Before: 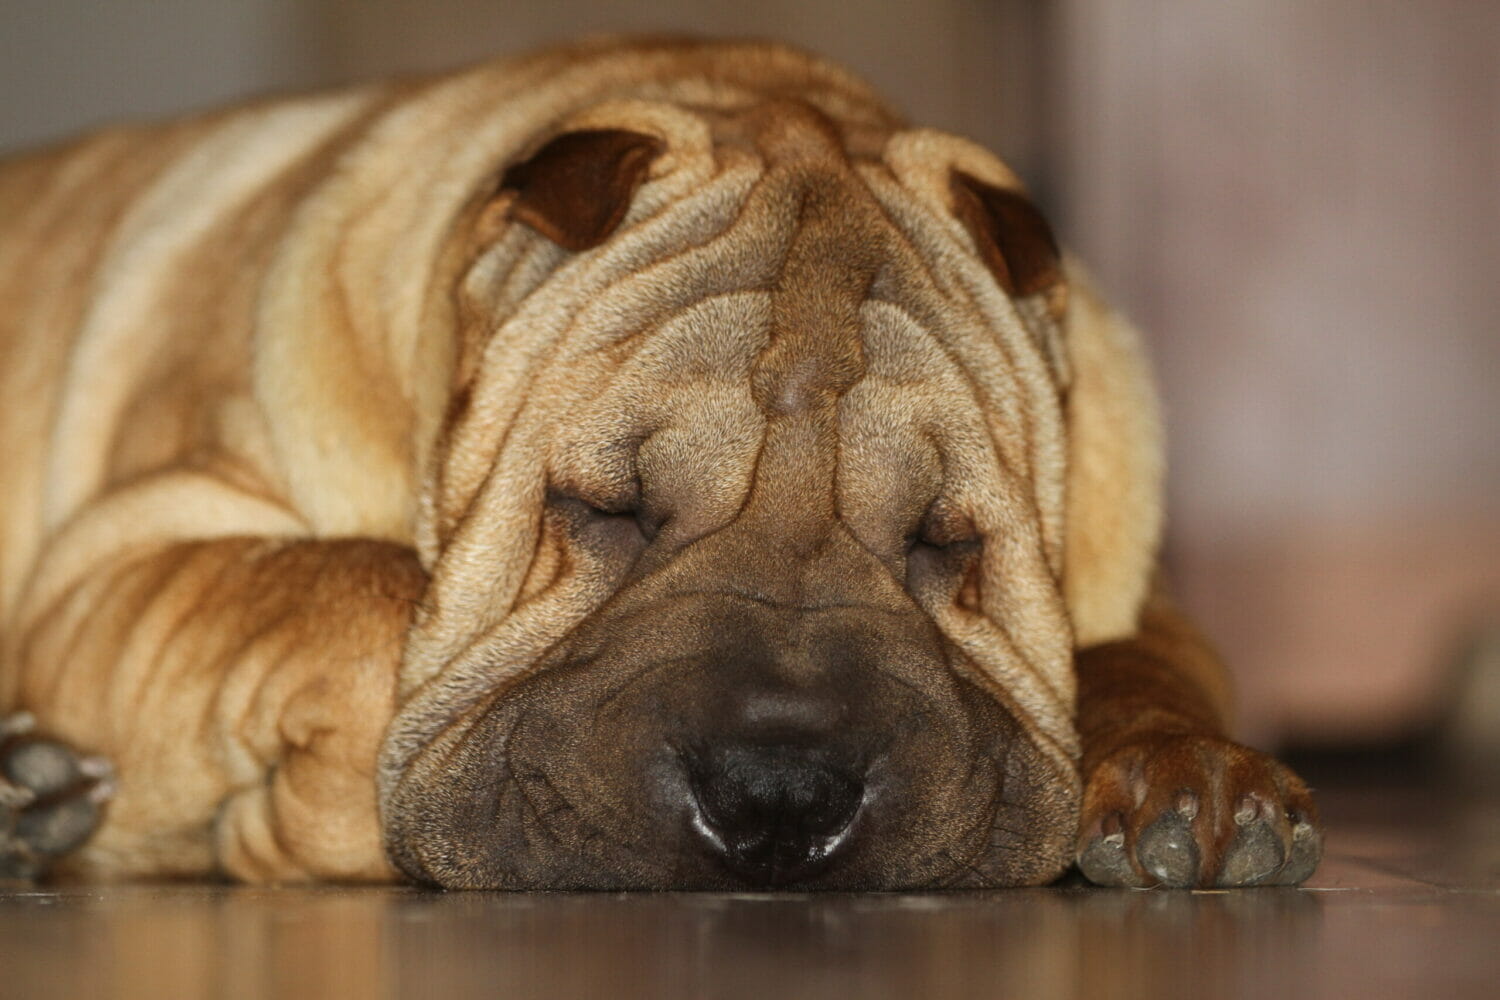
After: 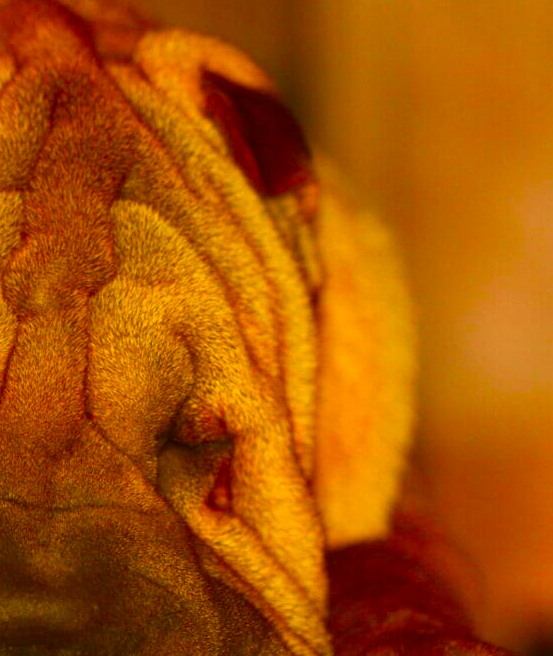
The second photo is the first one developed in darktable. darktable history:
color correction: highlights a* 10.44, highlights b* 30.04, shadows a* 2.73, shadows b* 17.51, saturation 1.72
crop and rotate: left 49.936%, top 10.094%, right 13.136%, bottom 24.256%
color balance rgb: linear chroma grading › global chroma 15%, perceptual saturation grading › global saturation 30%
